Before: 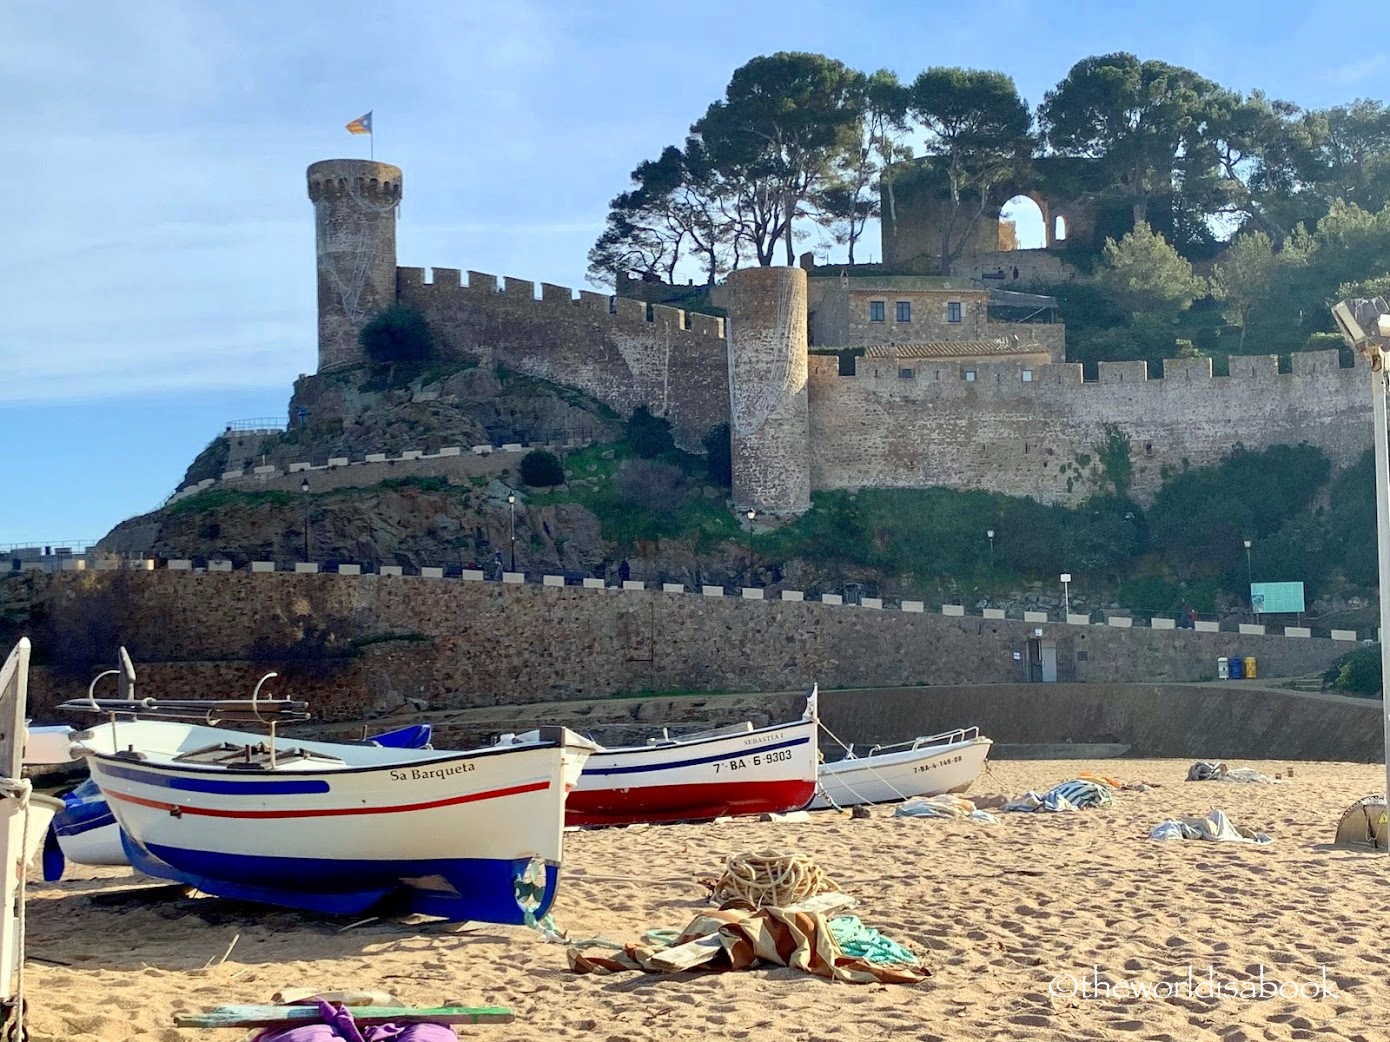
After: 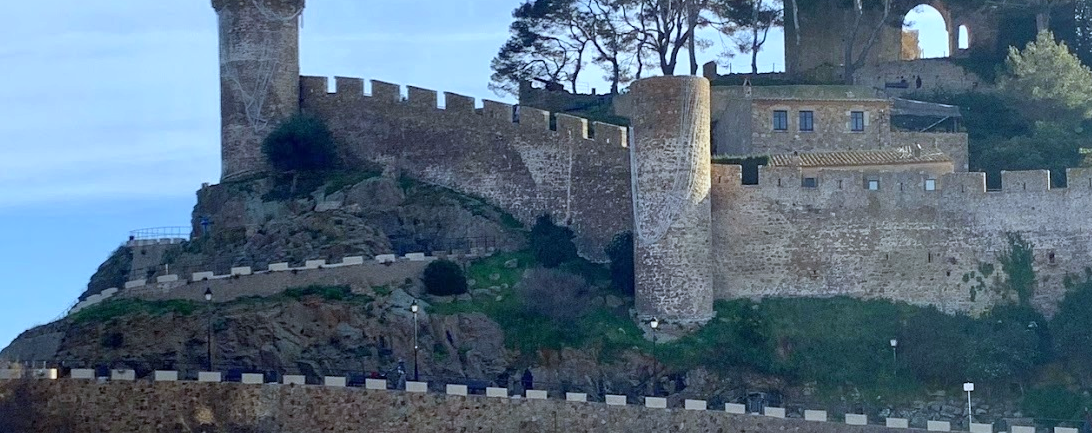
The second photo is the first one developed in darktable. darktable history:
white balance: red 0.954, blue 1.079
crop: left 7.036%, top 18.398%, right 14.379%, bottom 40.043%
